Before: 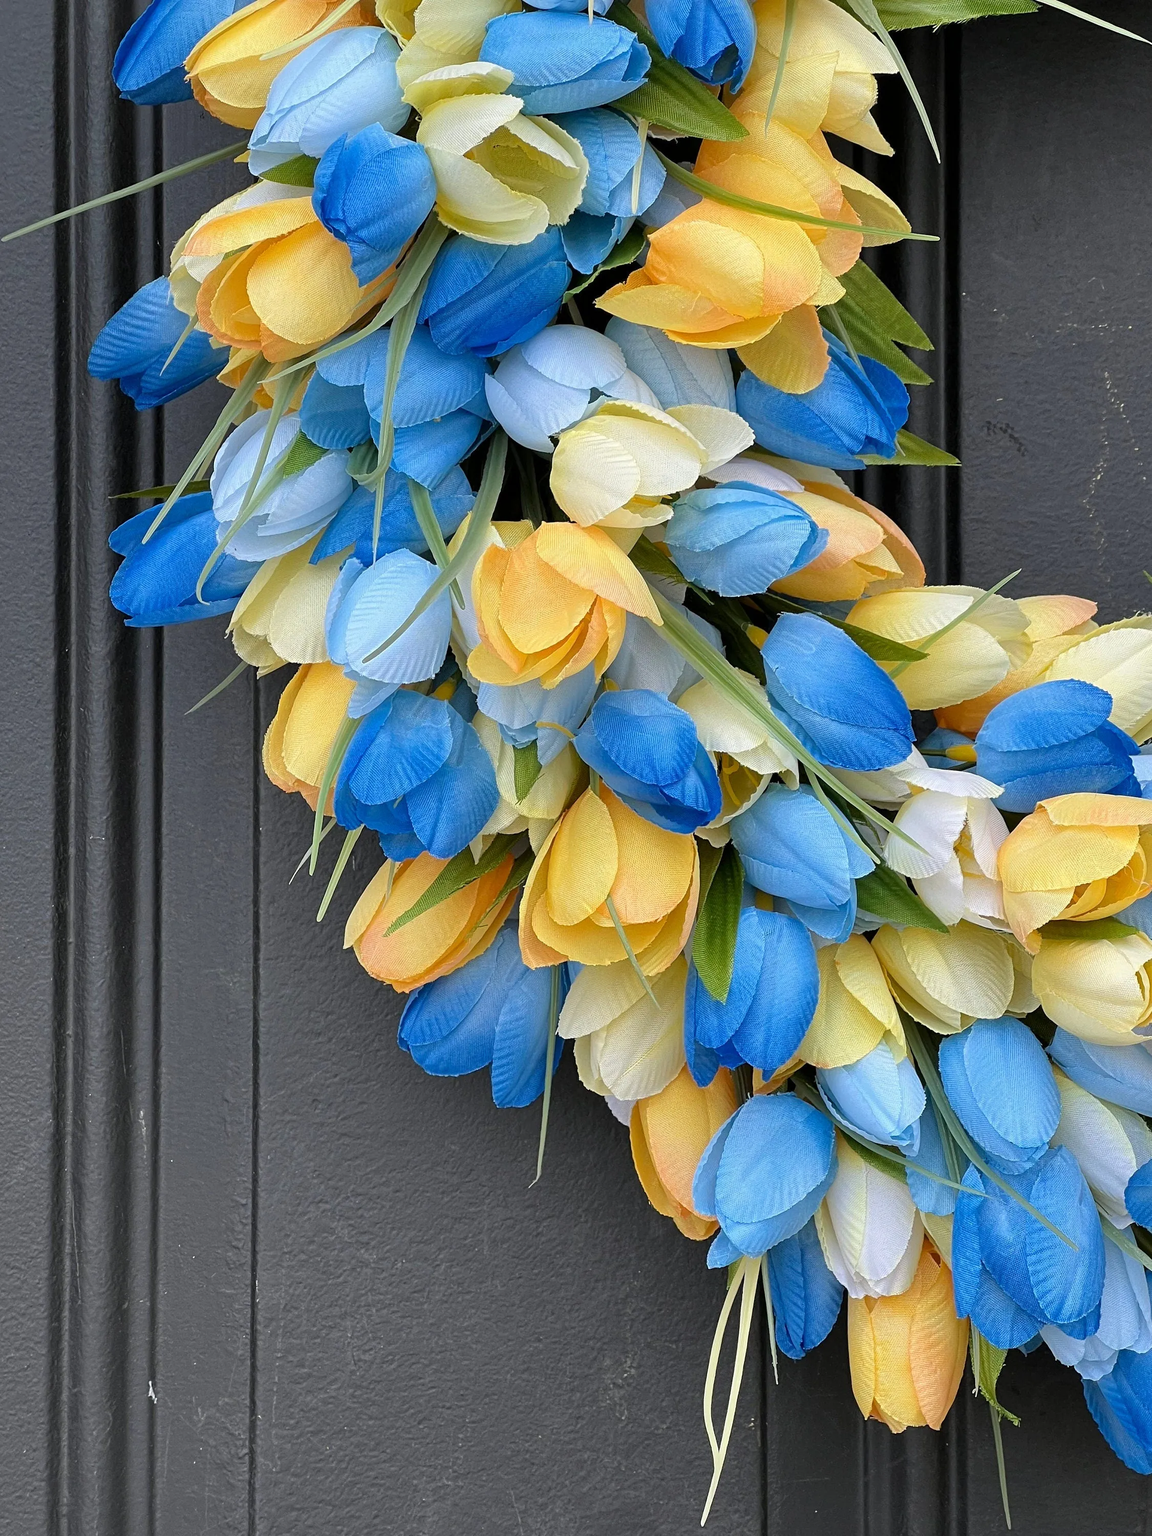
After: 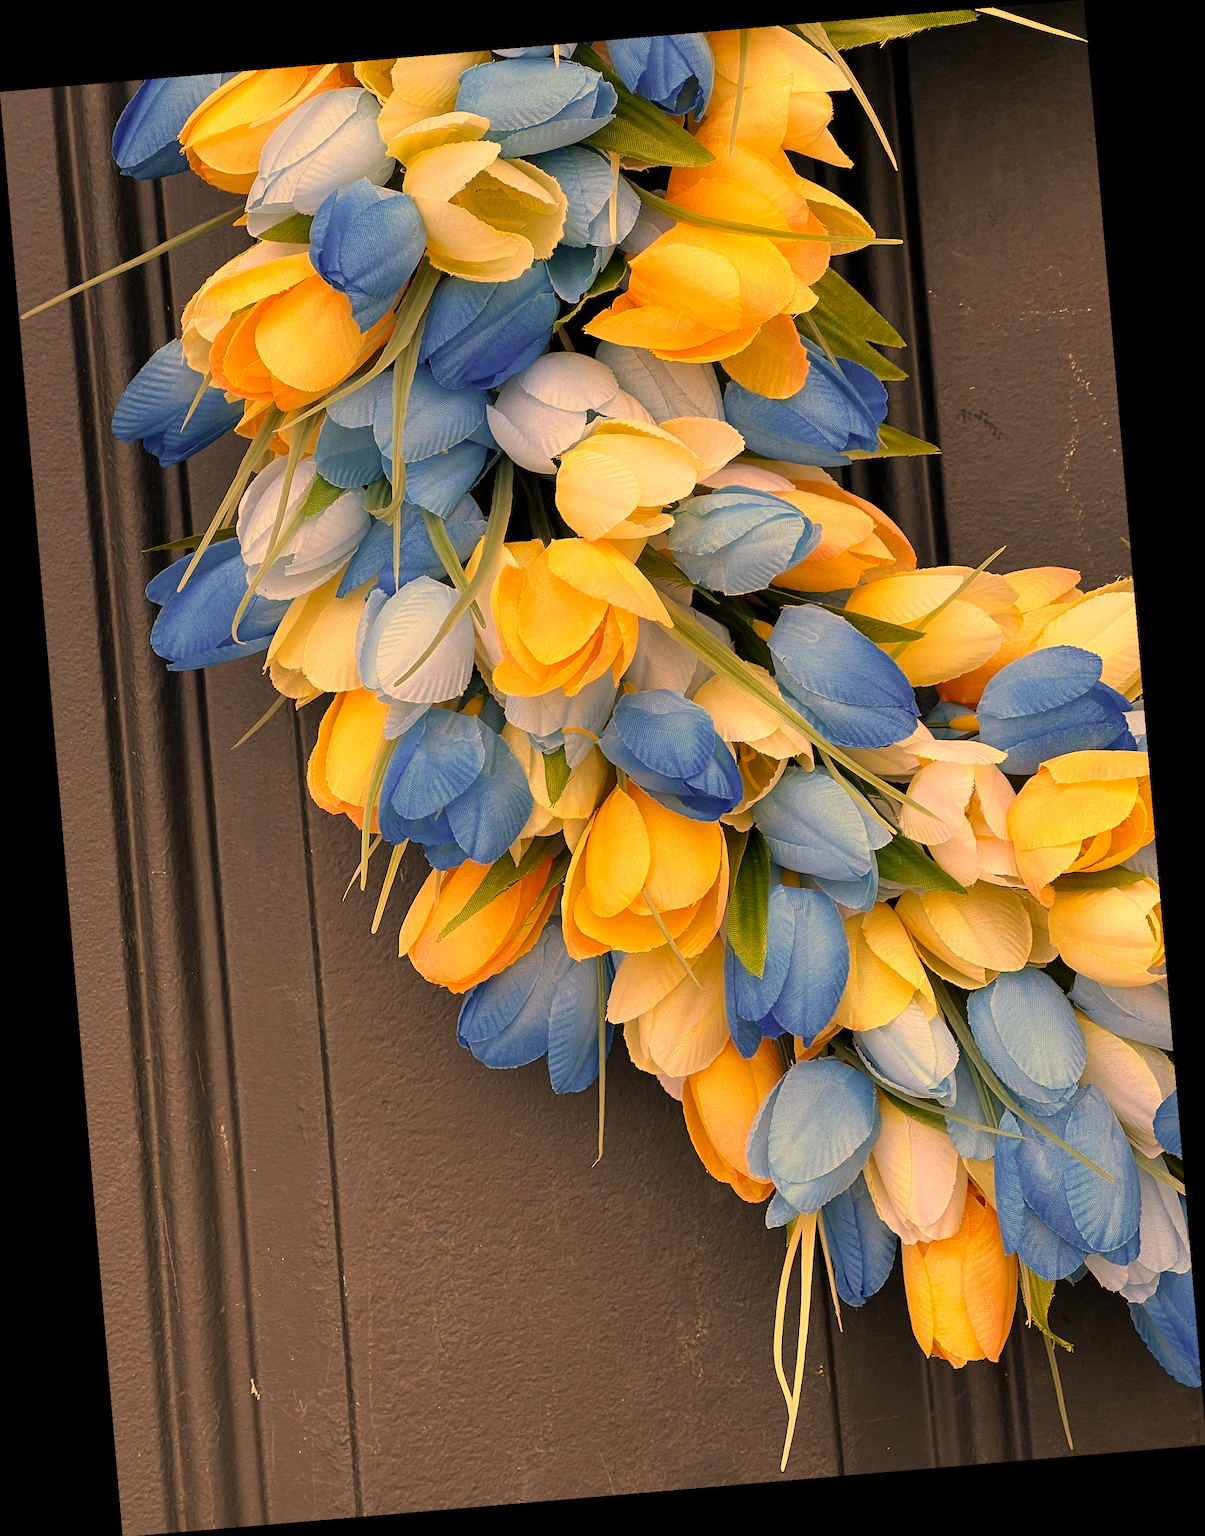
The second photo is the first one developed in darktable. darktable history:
rotate and perspective: rotation -4.86°, automatic cropping off
tone equalizer: on, module defaults
white balance: red 1.138, green 0.996, blue 0.812
color correction: highlights a* 21.88, highlights b* 22.25
